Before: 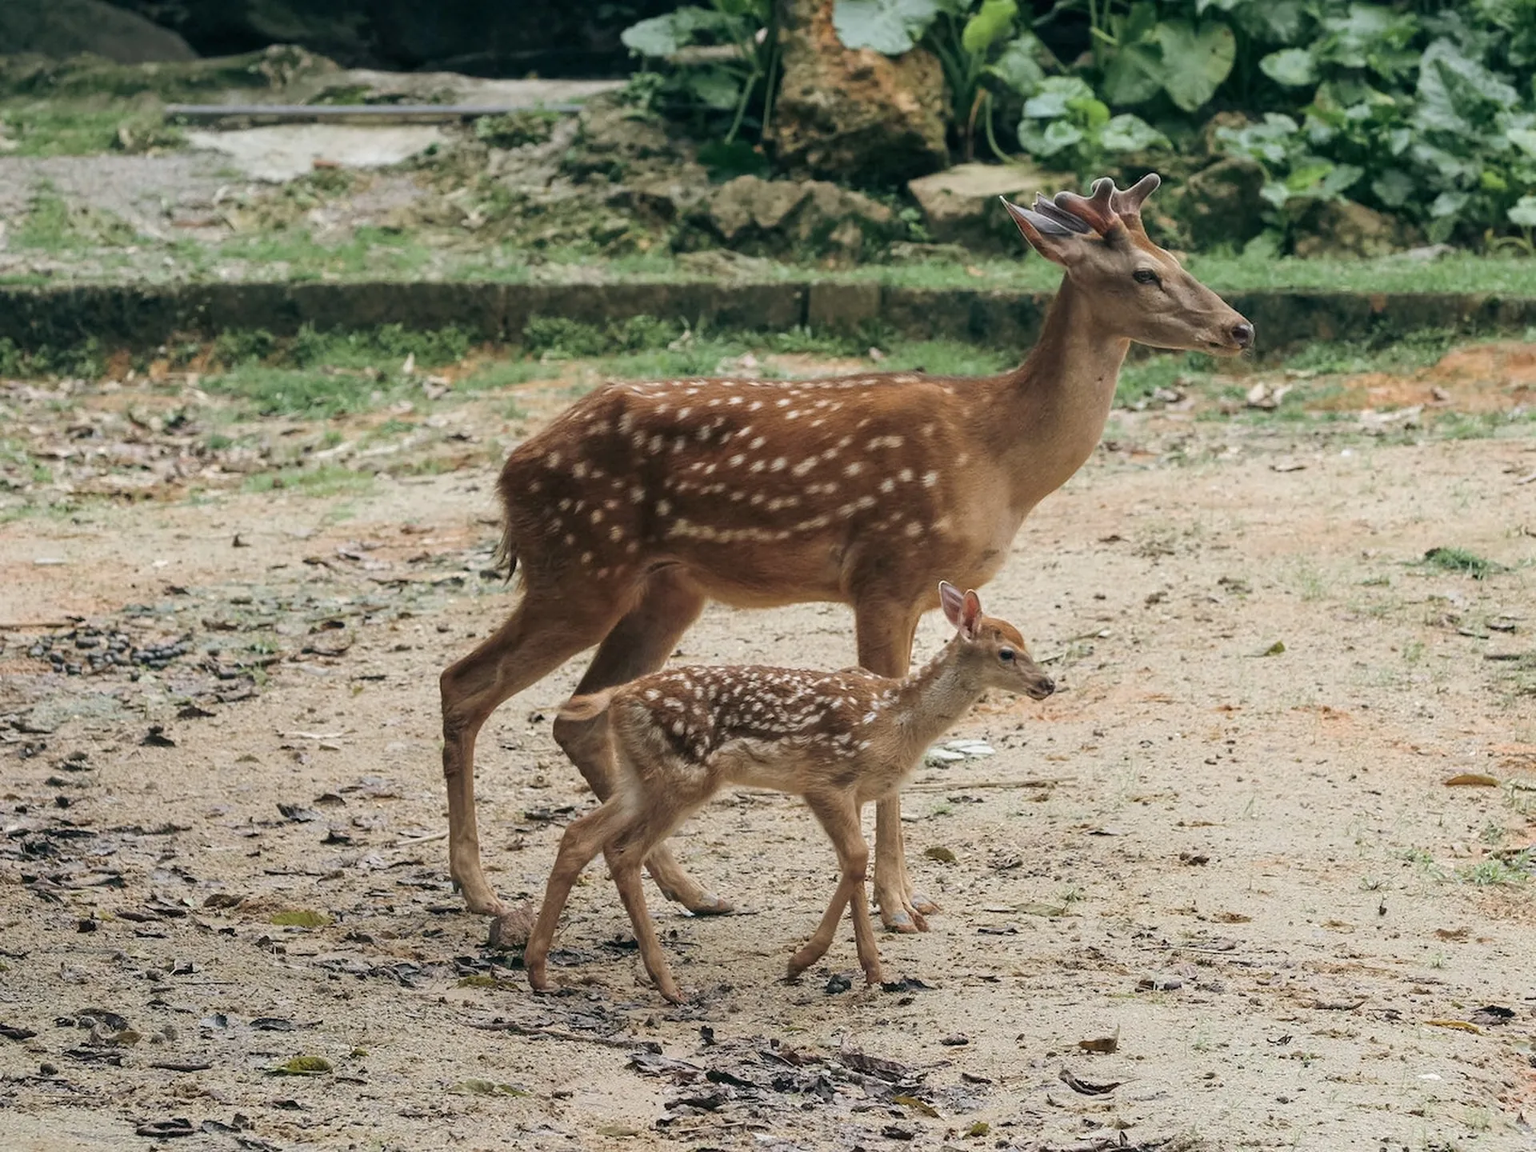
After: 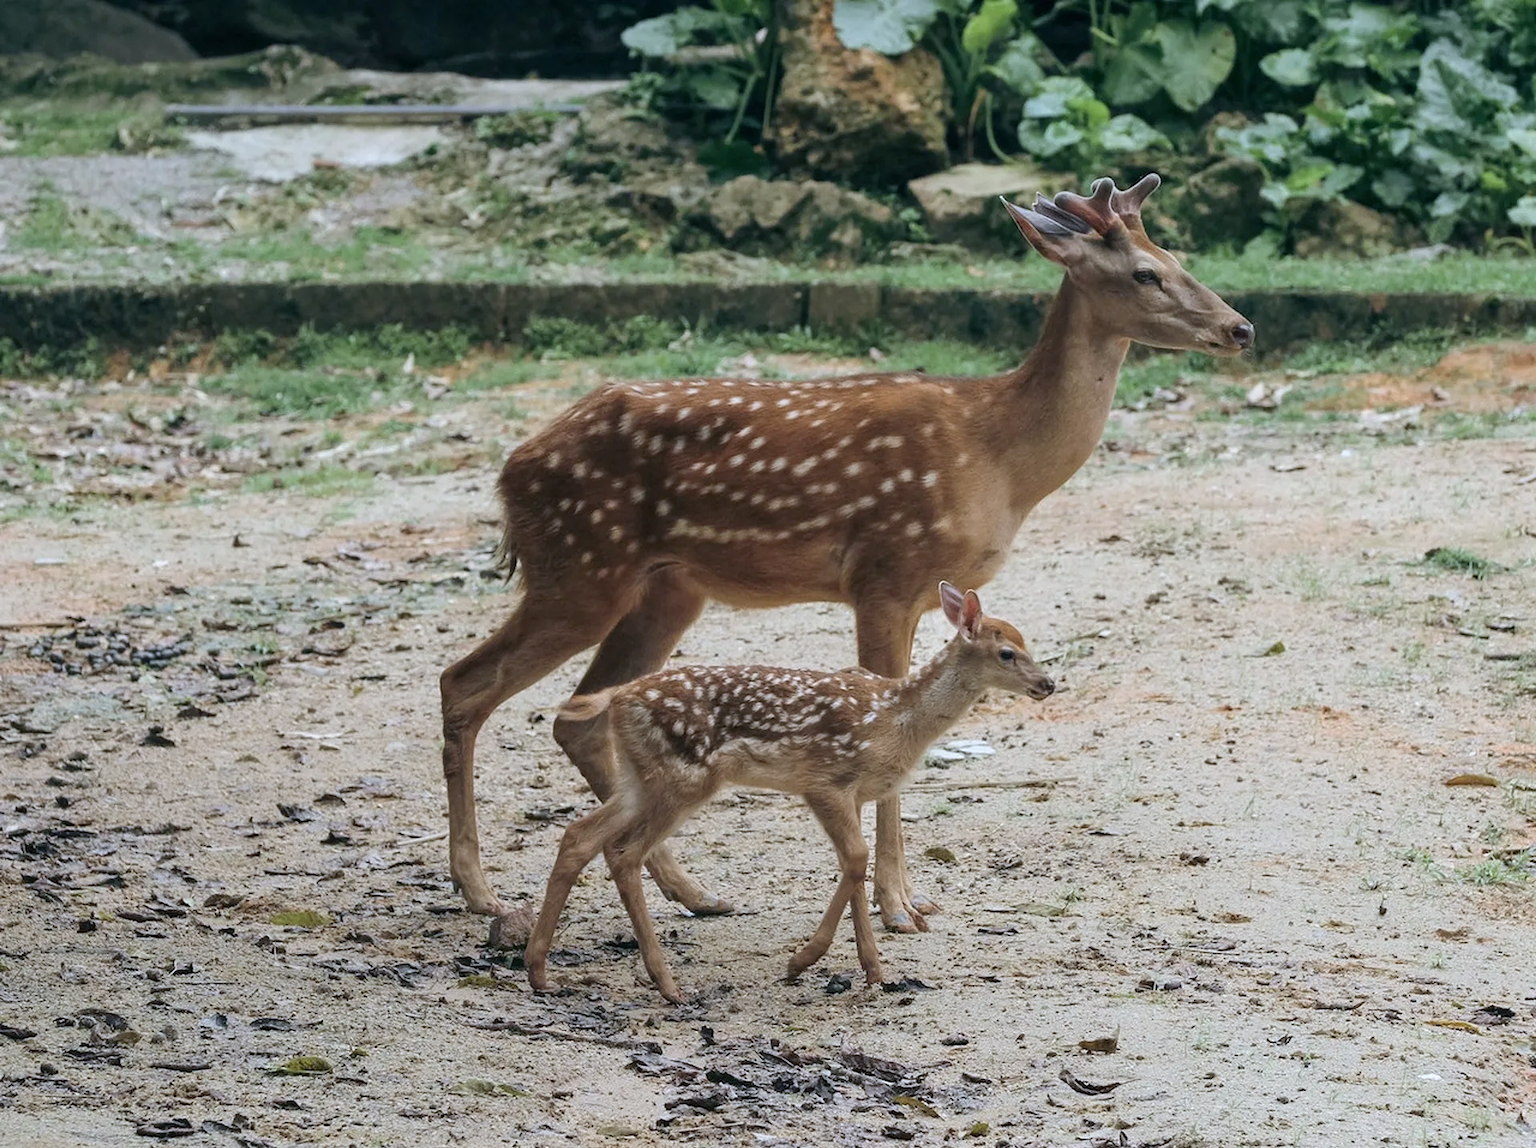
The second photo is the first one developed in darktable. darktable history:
crop: top 0.05%, bottom 0.098%
white balance: red 0.954, blue 1.079
